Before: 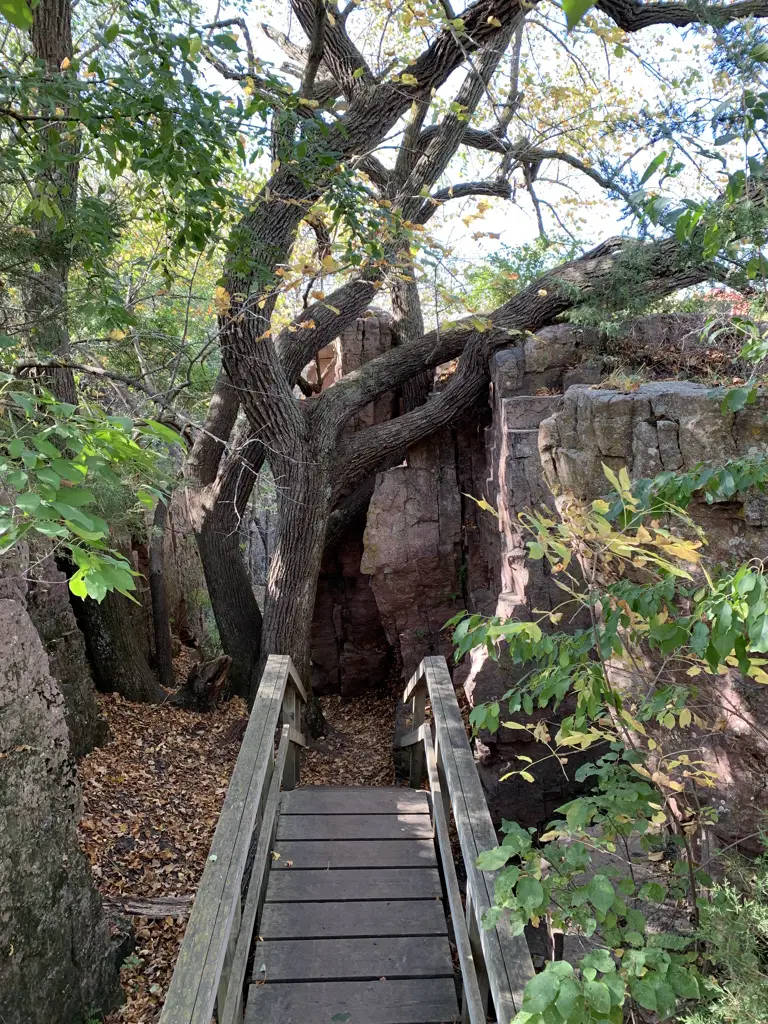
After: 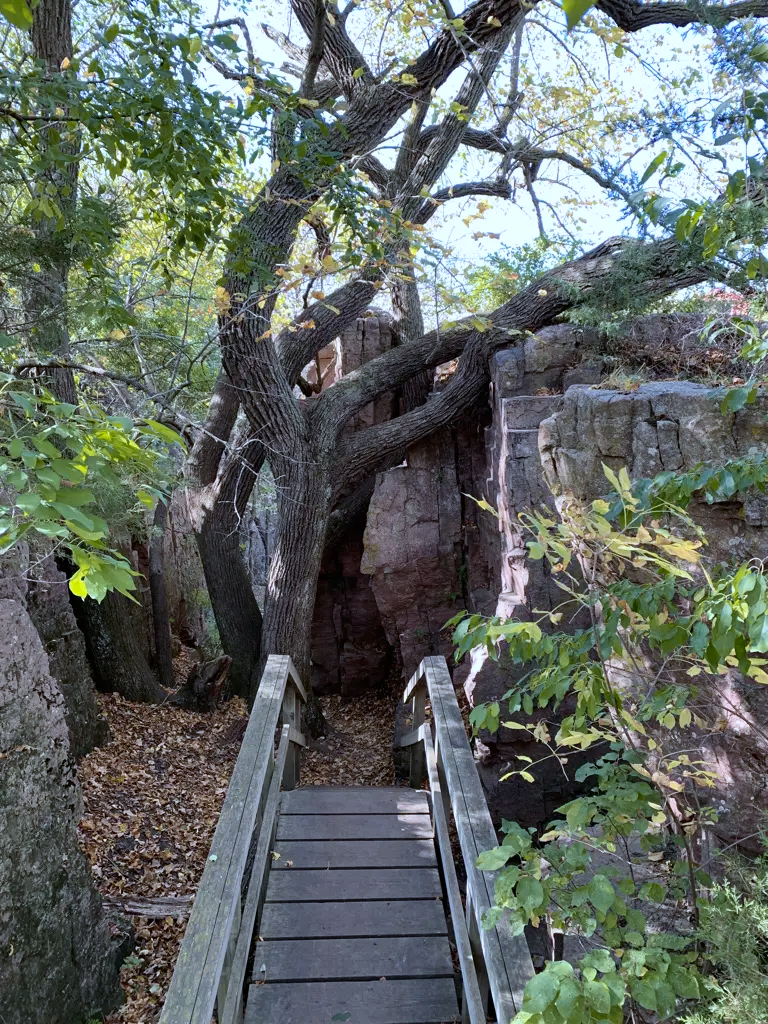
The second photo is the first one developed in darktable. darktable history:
white balance: red 0.931, blue 1.11
color zones: curves: ch2 [(0, 0.5) (0.143, 0.5) (0.286, 0.489) (0.415, 0.421) (0.571, 0.5) (0.714, 0.5) (0.857, 0.5) (1, 0.5)]
contrast brightness saturation: contrast 0.04, saturation 0.07
